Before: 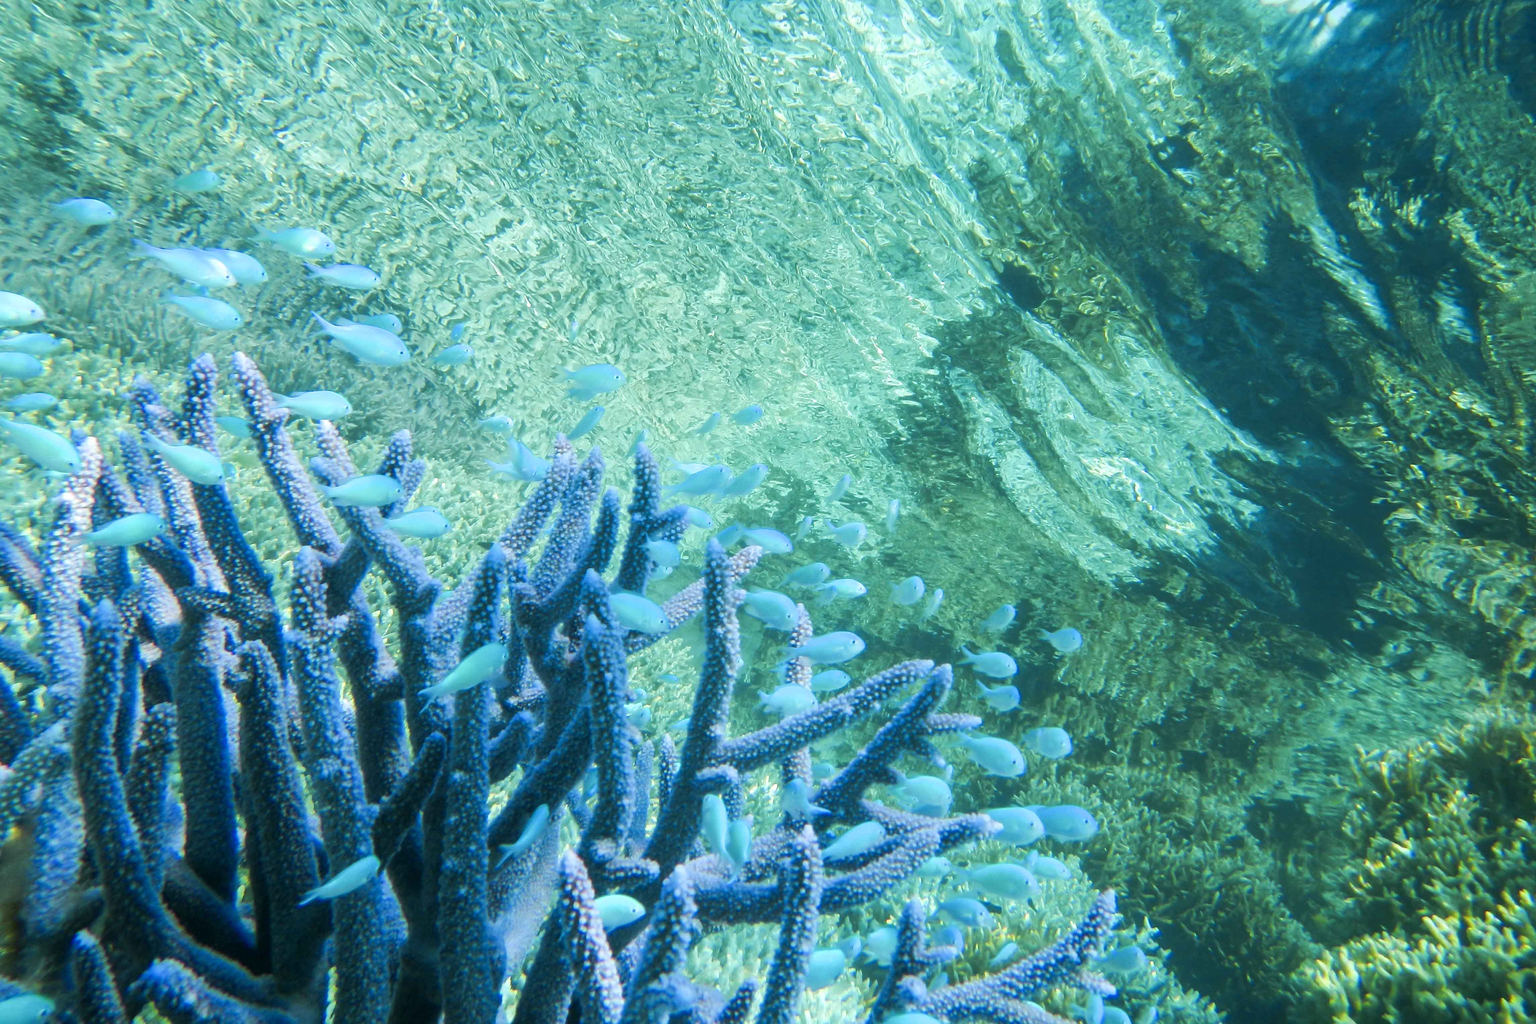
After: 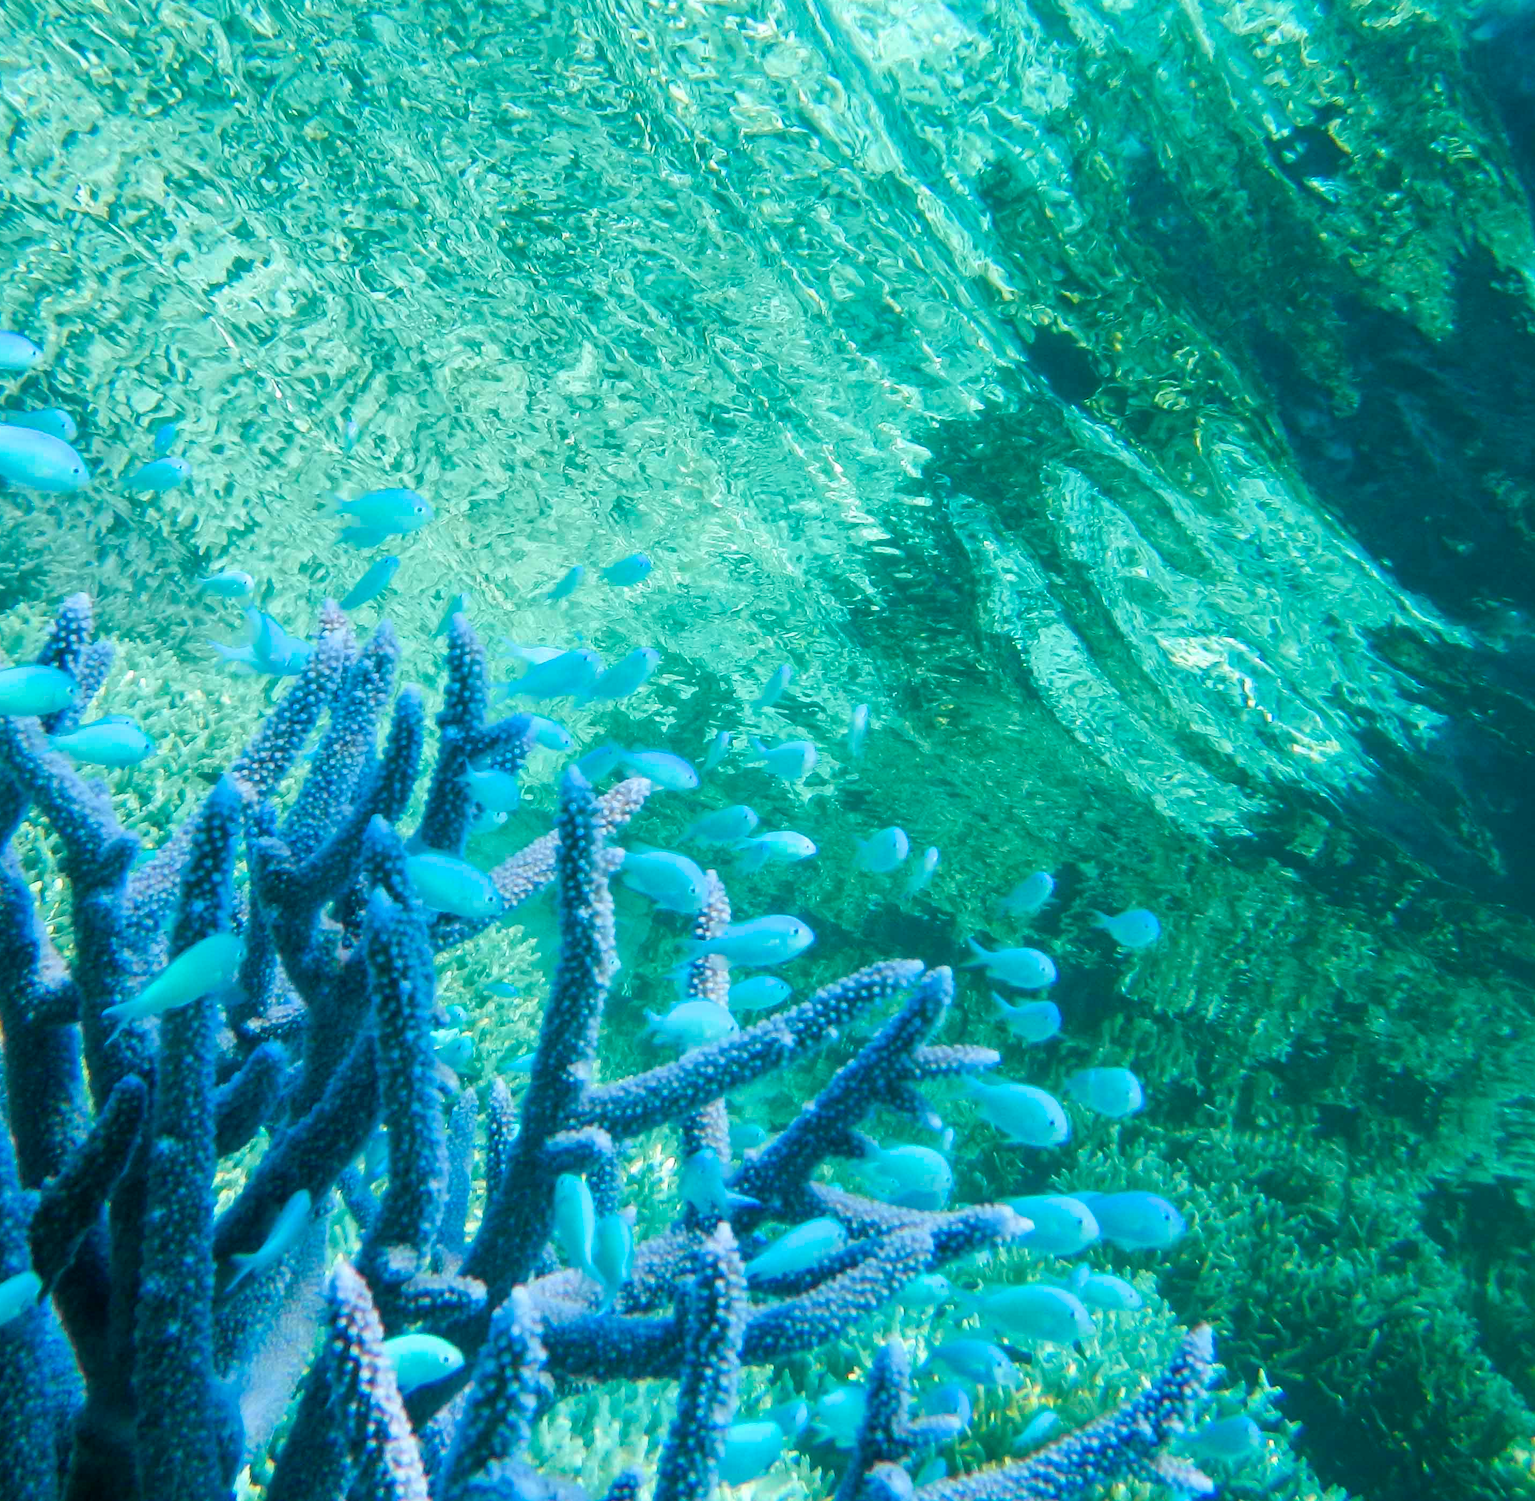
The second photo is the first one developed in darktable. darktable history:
crop and rotate: left 23.066%, top 5.626%, right 14.141%, bottom 2.328%
